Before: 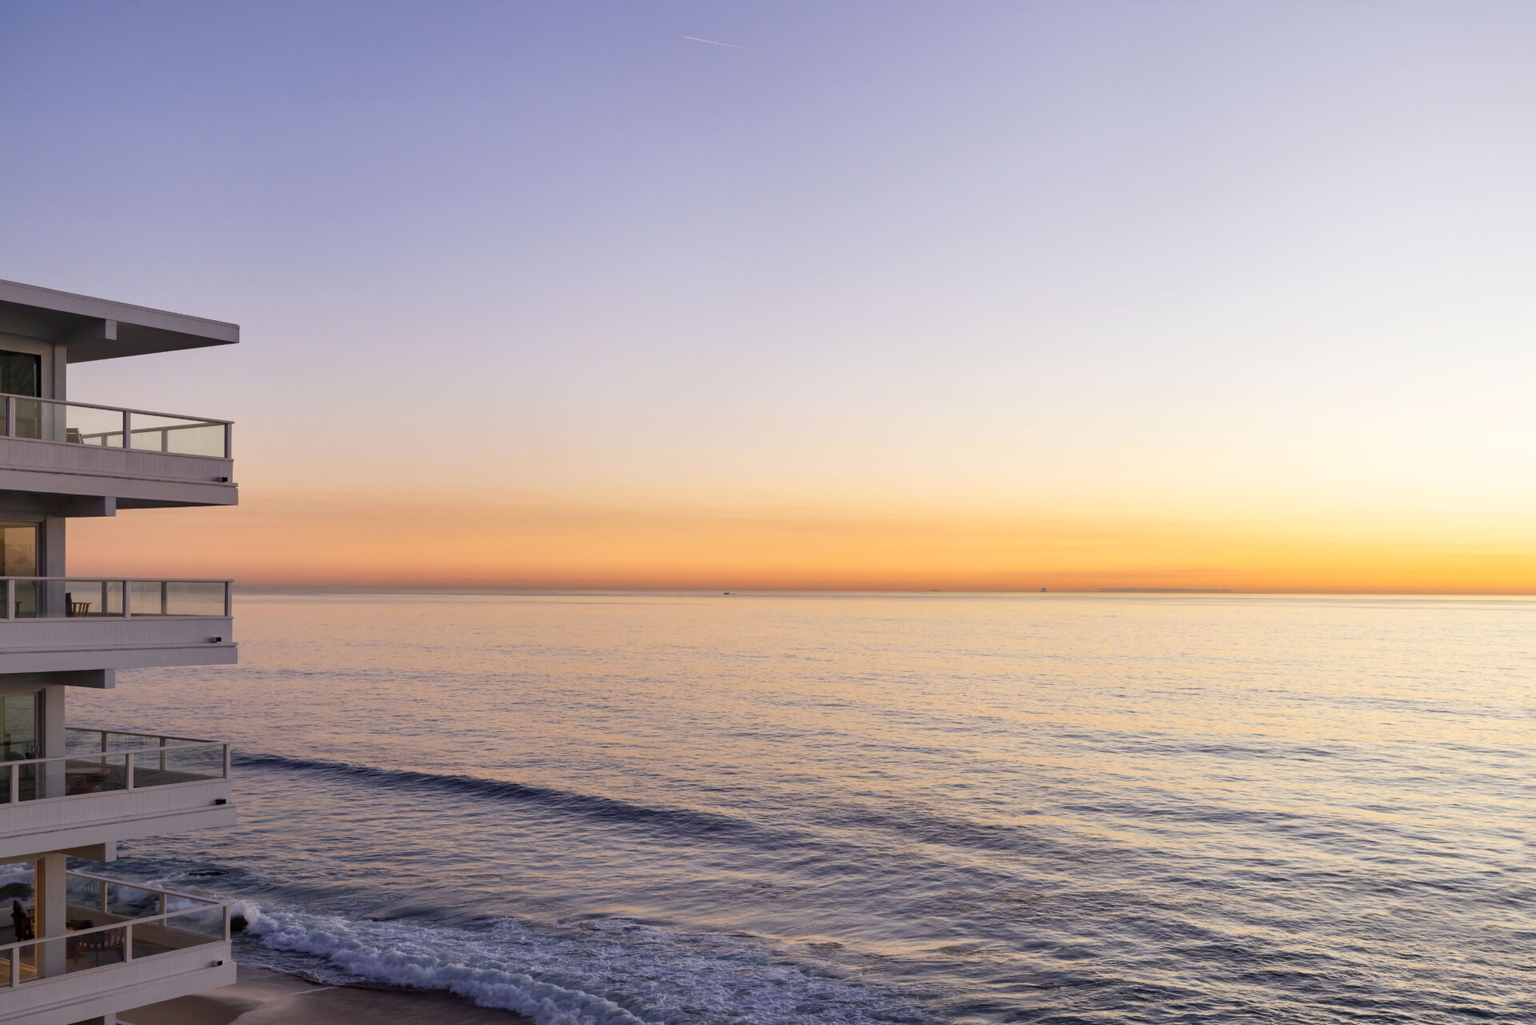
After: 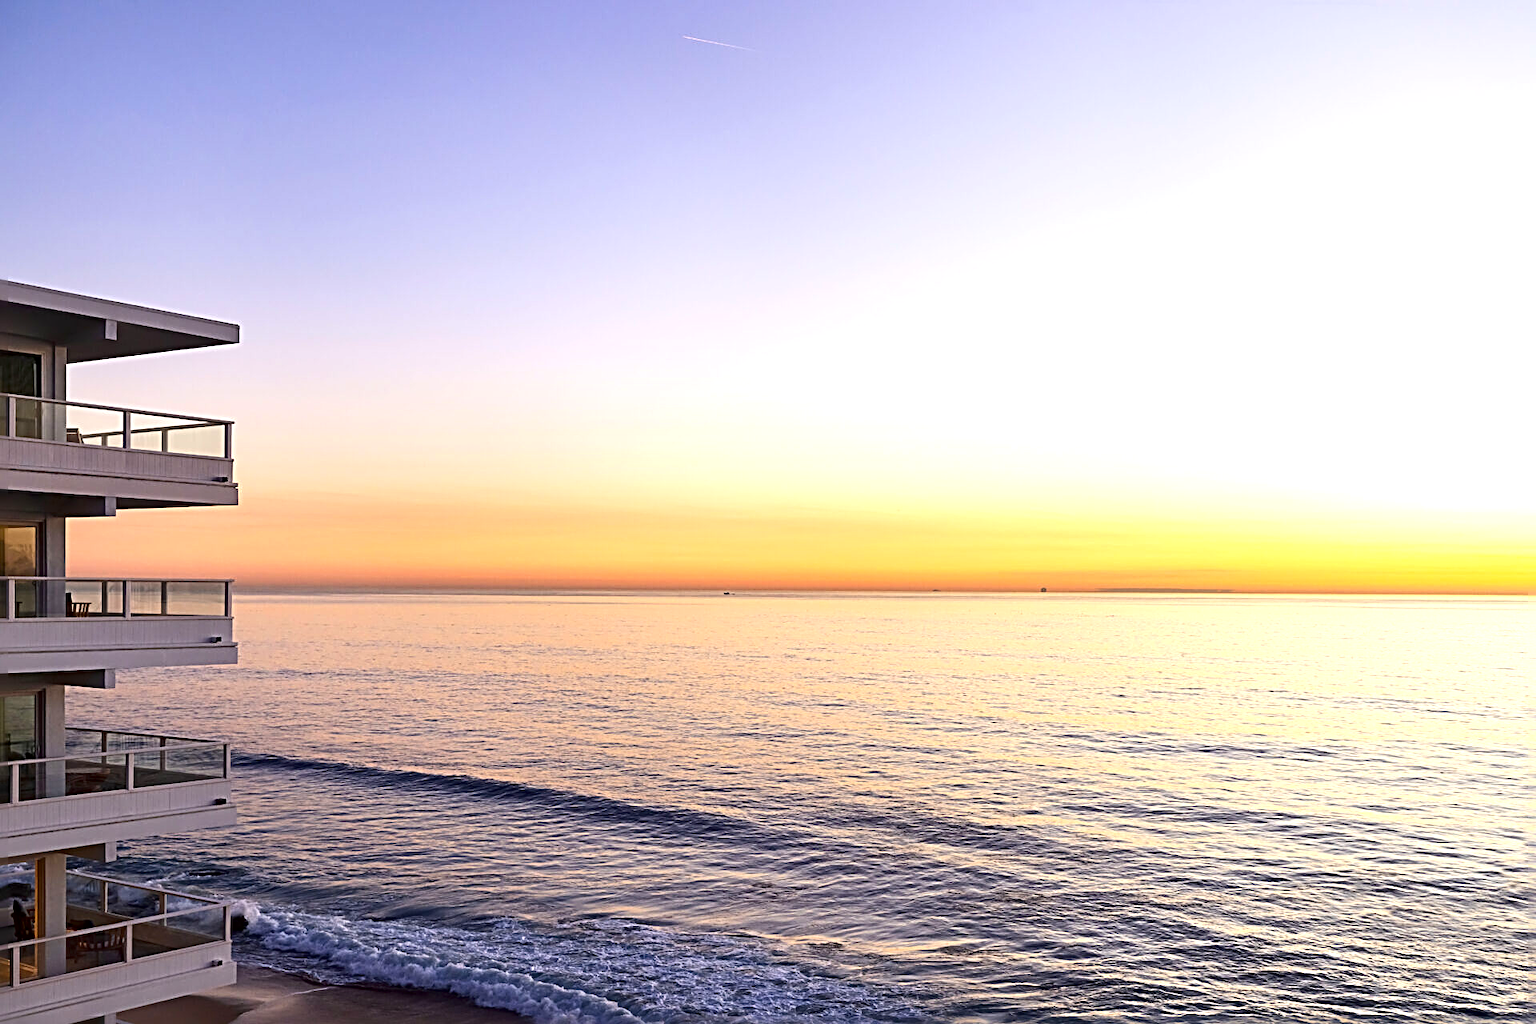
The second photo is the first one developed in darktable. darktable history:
contrast brightness saturation: contrast 0.12, brightness -0.12, saturation 0.2
sharpen: radius 3.69, amount 0.928
exposure: exposure 0.64 EV, compensate highlight preservation false
tone equalizer: on, module defaults
